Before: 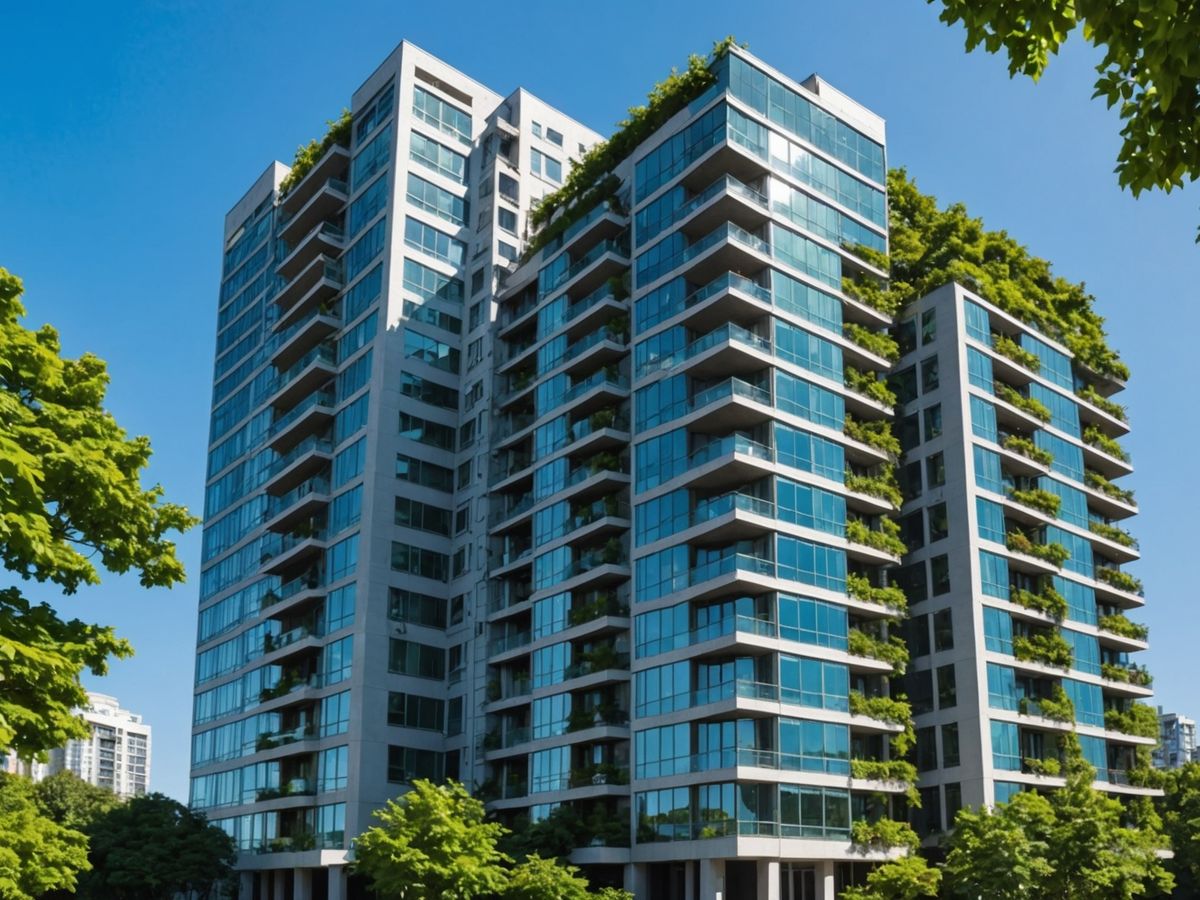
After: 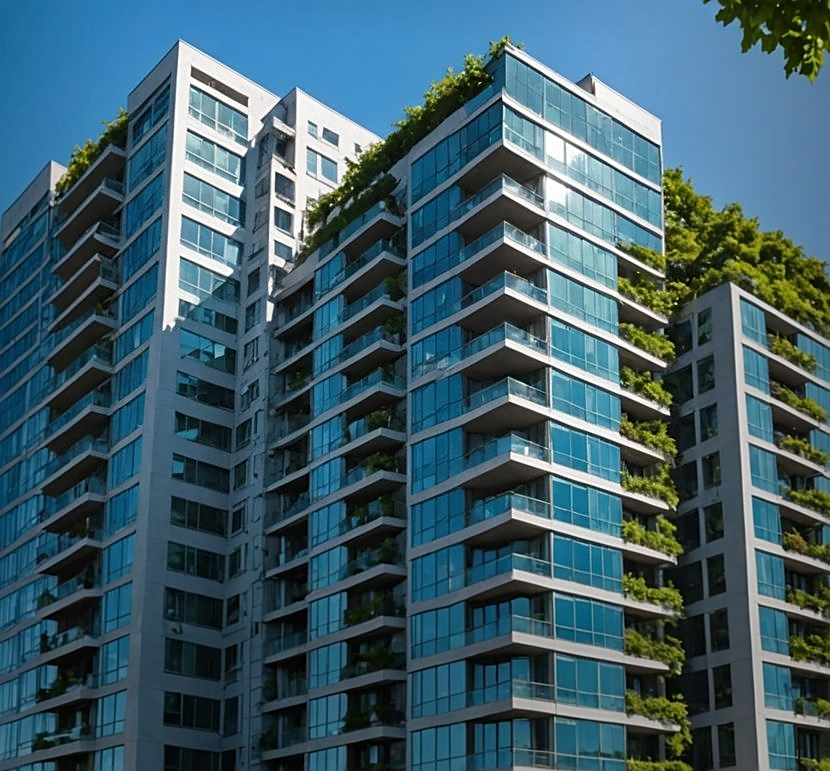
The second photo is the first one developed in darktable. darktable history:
vignetting: fall-off start 53.87%, saturation 0, center (-0.051, -0.351), automatic ratio true, width/height ratio 1.316, shape 0.212
sharpen: on, module defaults
crop: left 18.671%, right 12.136%, bottom 14.302%
levels: mode automatic, levels [0, 0.478, 1]
